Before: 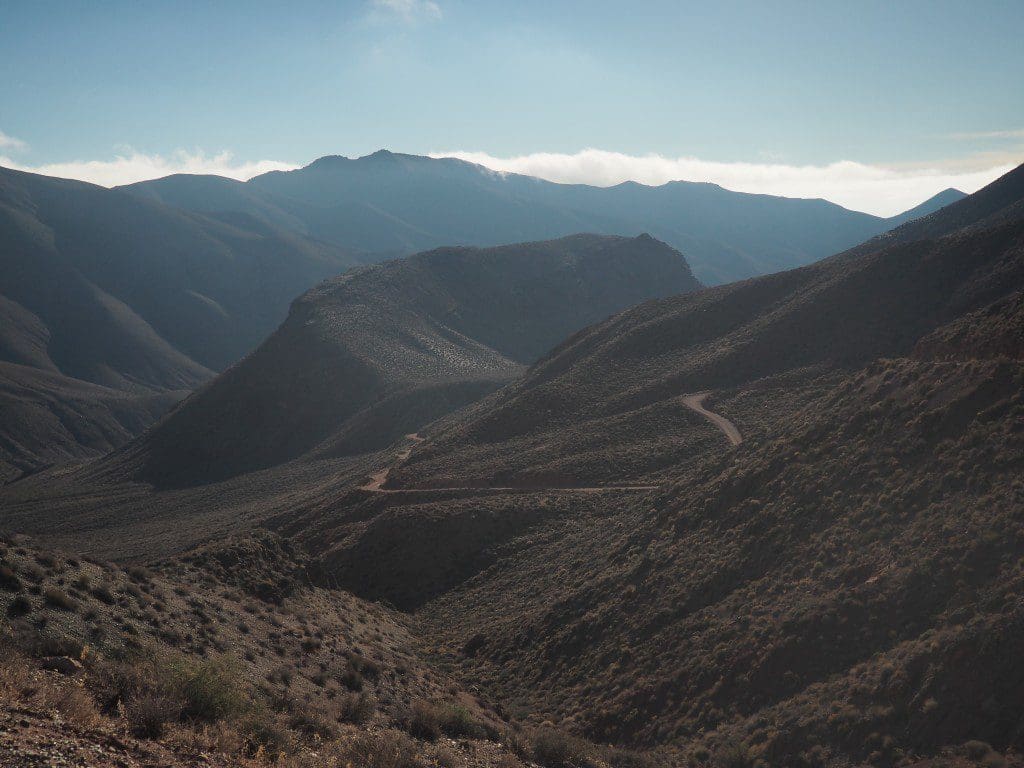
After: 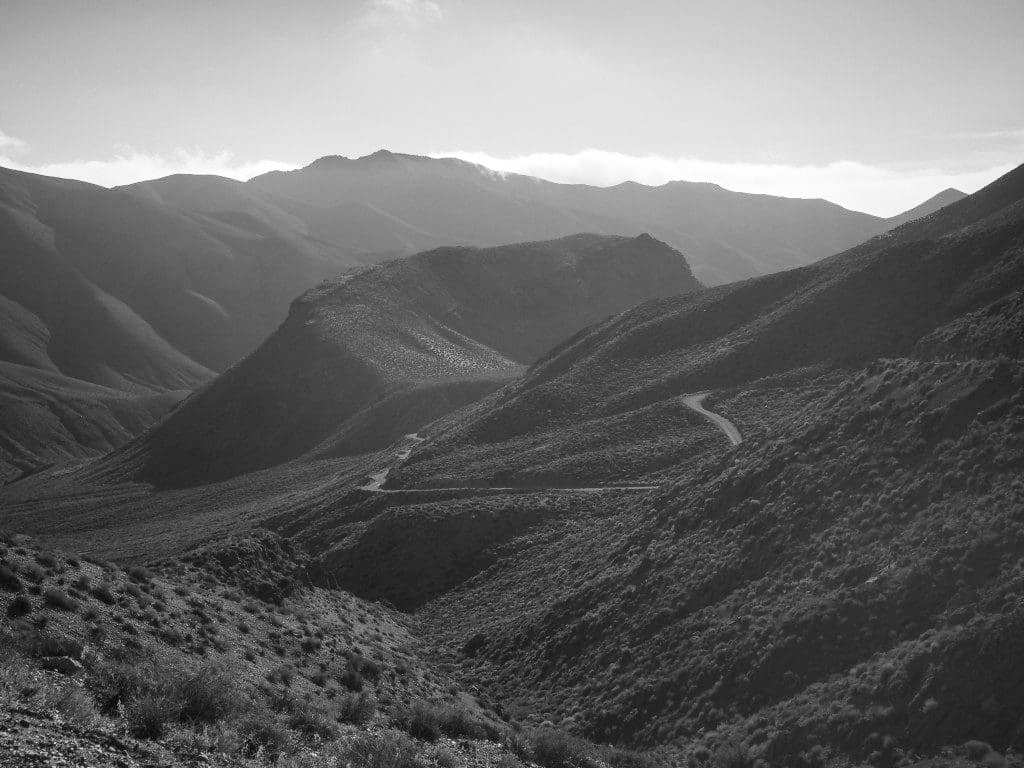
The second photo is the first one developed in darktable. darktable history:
monochrome: on, module defaults
contrast brightness saturation: contrast 0.2, brightness 0.16, saturation 0.22
local contrast: on, module defaults
